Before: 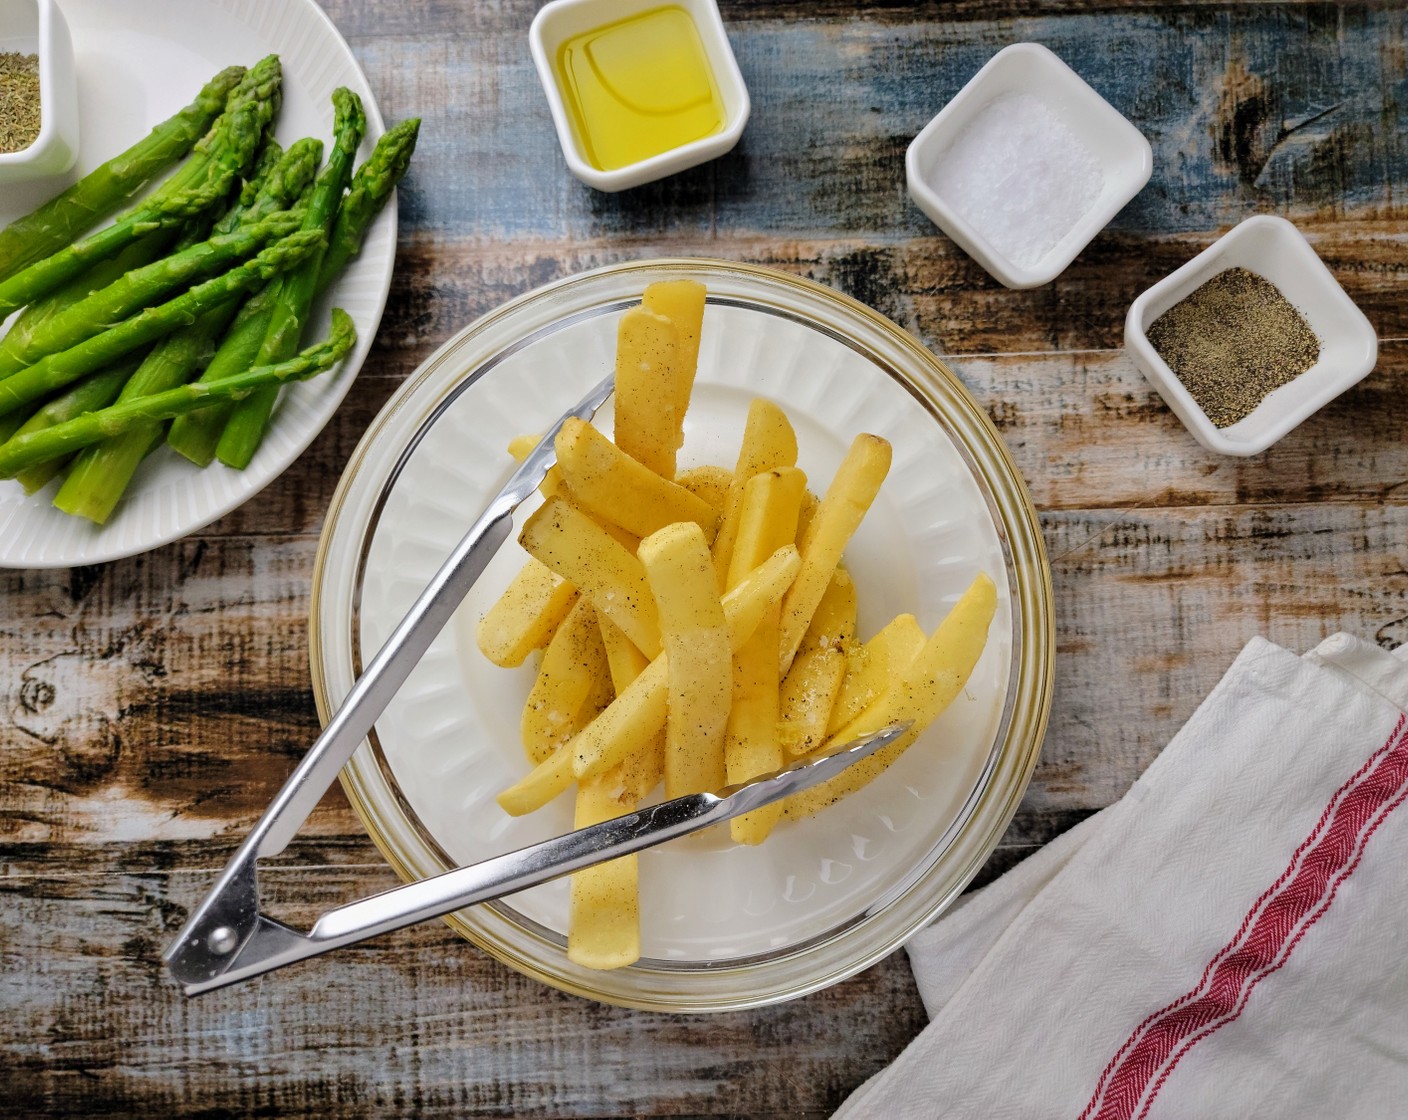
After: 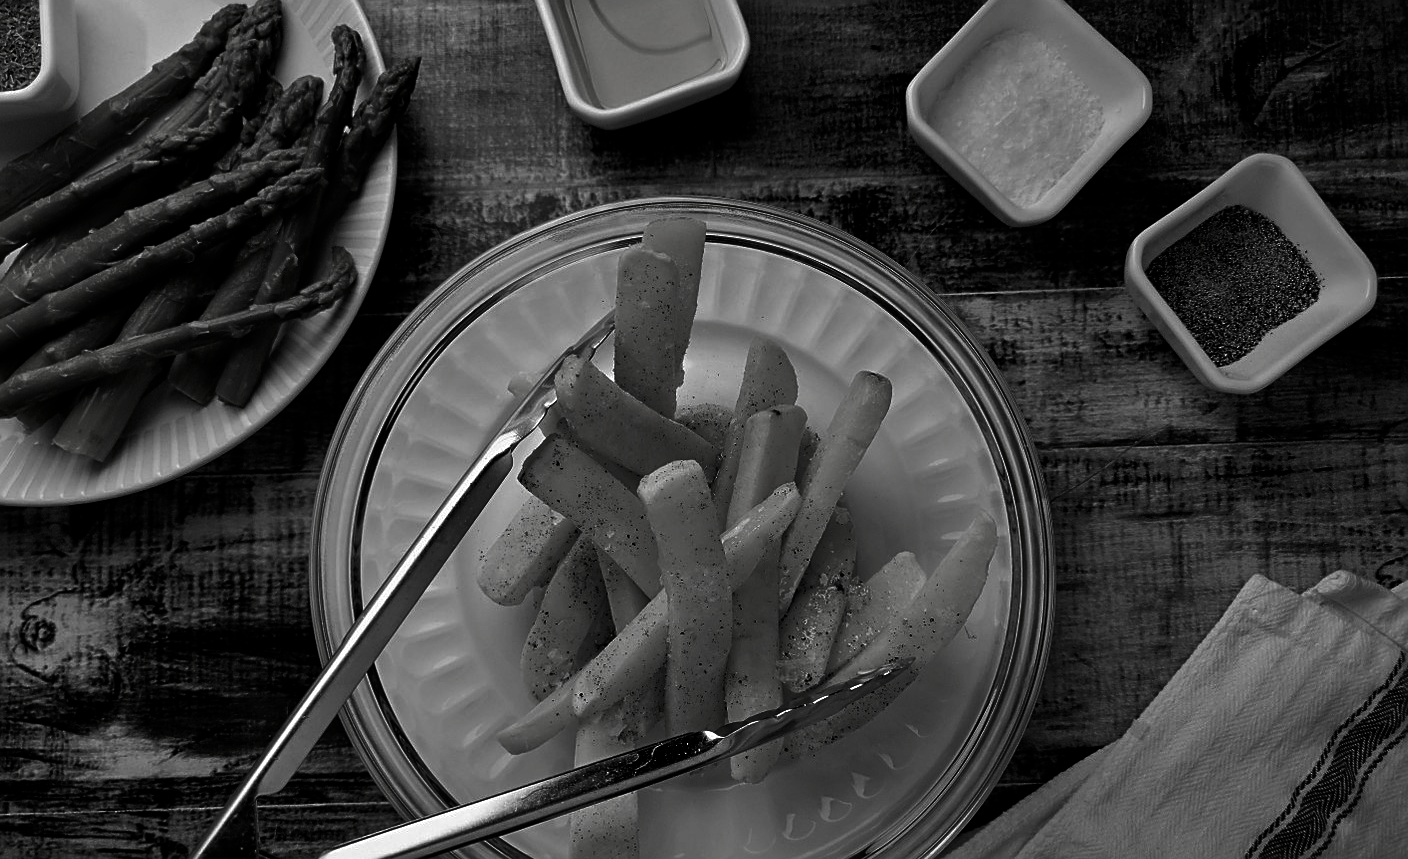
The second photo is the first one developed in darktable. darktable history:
contrast brightness saturation: contrast 0.017, brightness -0.986, saturation -0.992
crop: top 5.622%, bottom 17.638%
sharpen: on, module defaults
